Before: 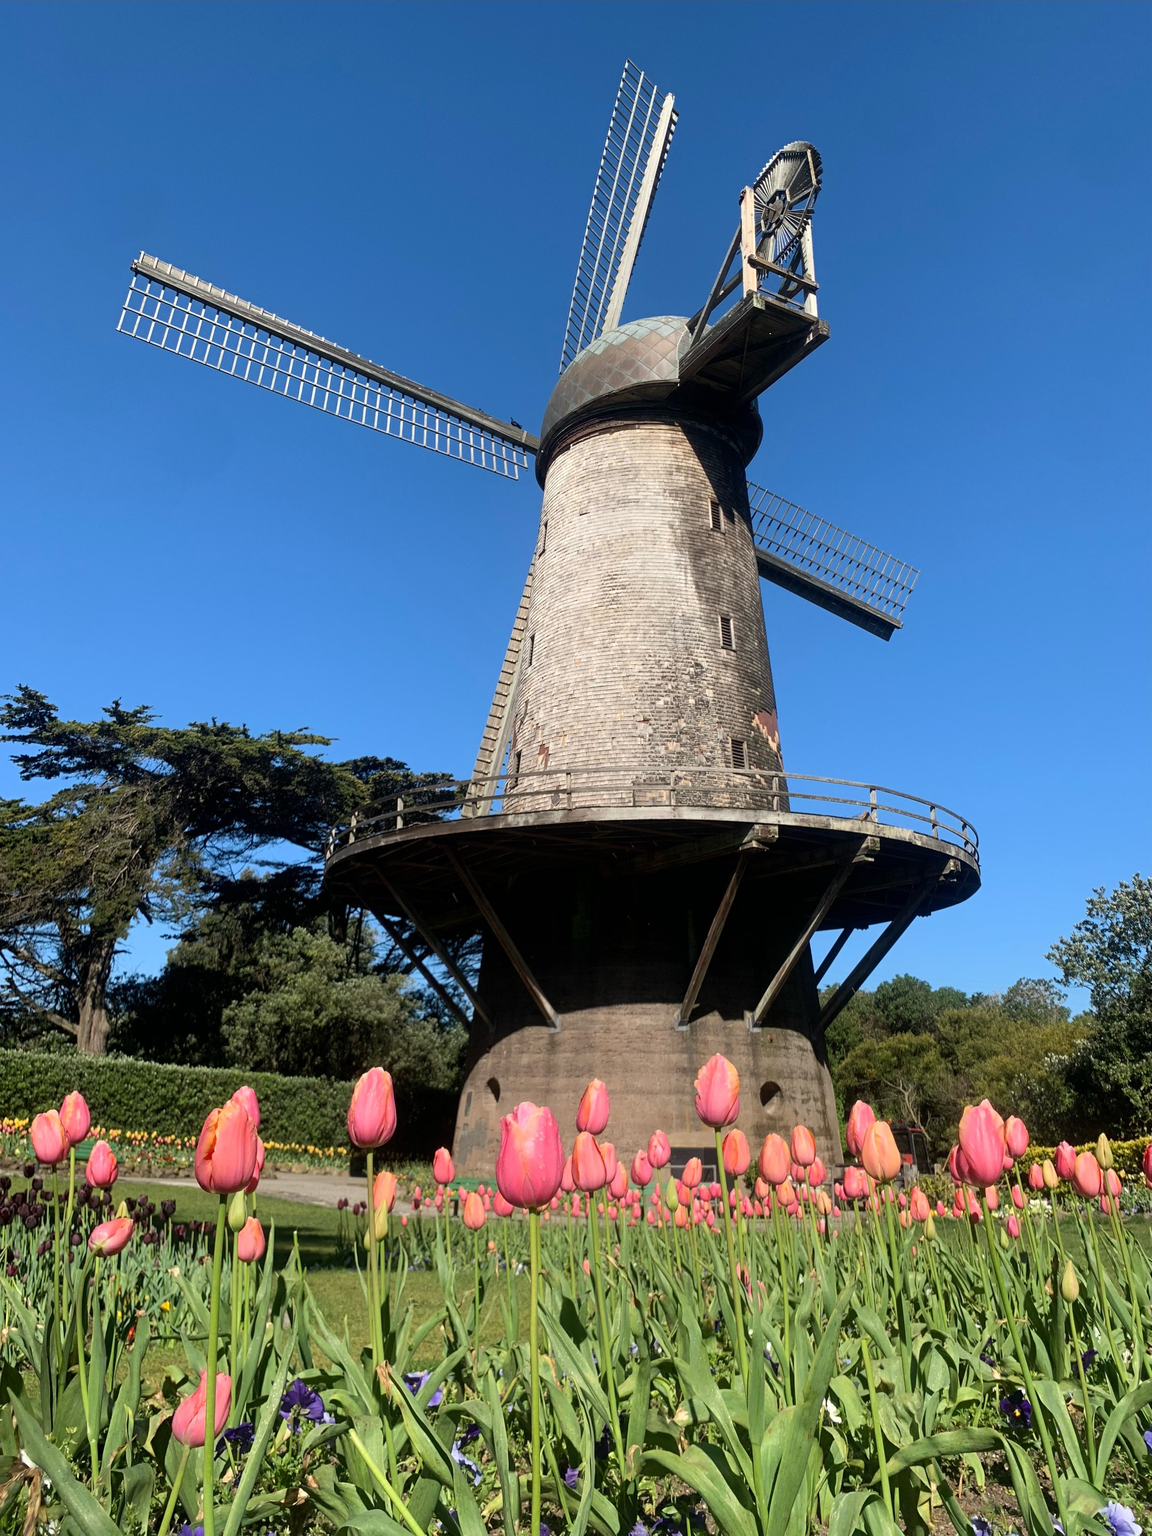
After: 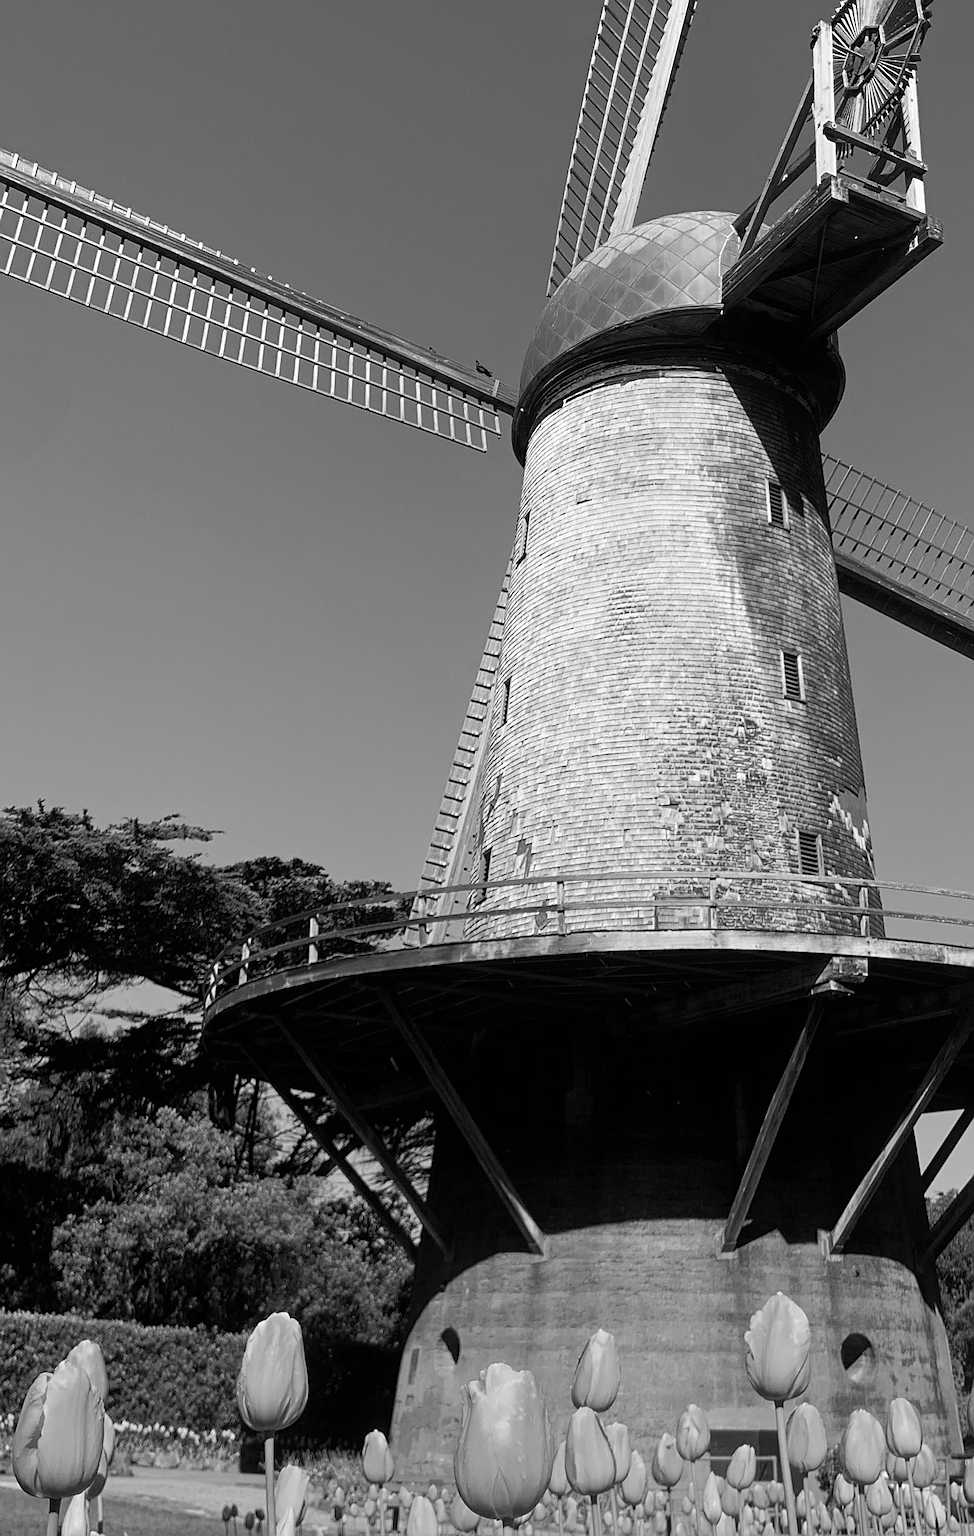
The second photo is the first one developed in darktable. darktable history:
monochrome: a 16.01, b -2.65, highlights 0.52
crop: left 16.202%, top 11.208%, right 26.045%, bottom 20.557%
sharpen: on, module defaults
exposure: compensate highlight preservation false
